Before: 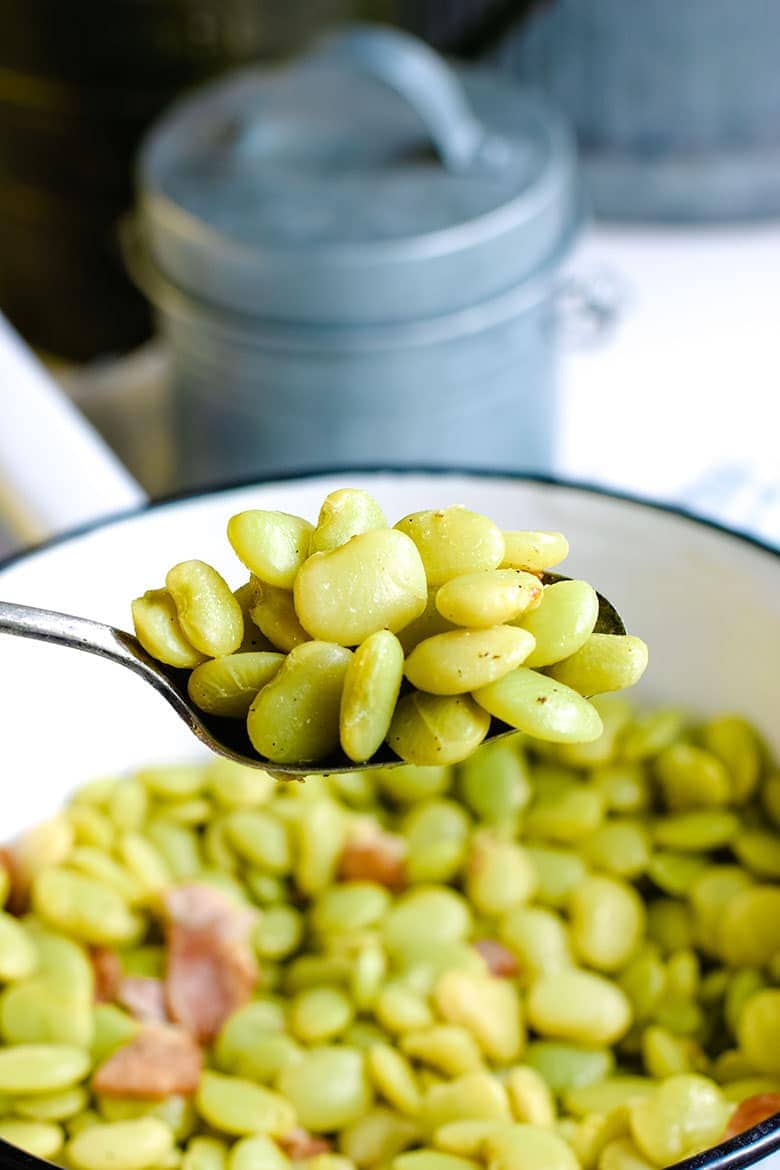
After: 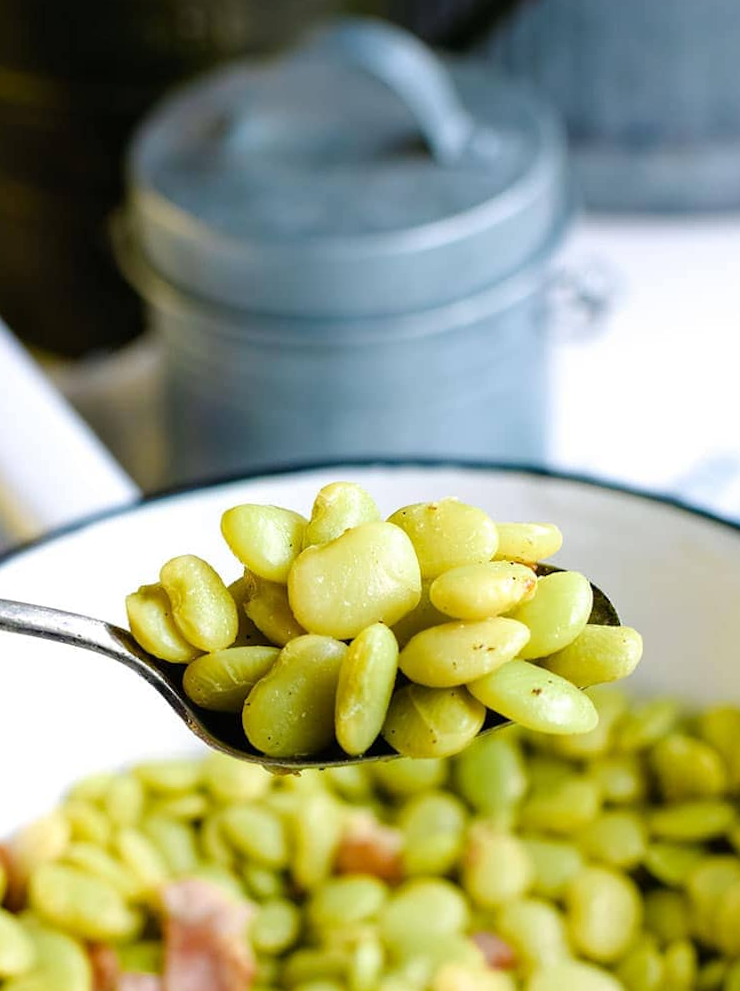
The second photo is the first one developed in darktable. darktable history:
crop and rotate: angle 0.525°, left 0.209%, right 3.506%, bottom 14.077%
haze removal: adaptive false
